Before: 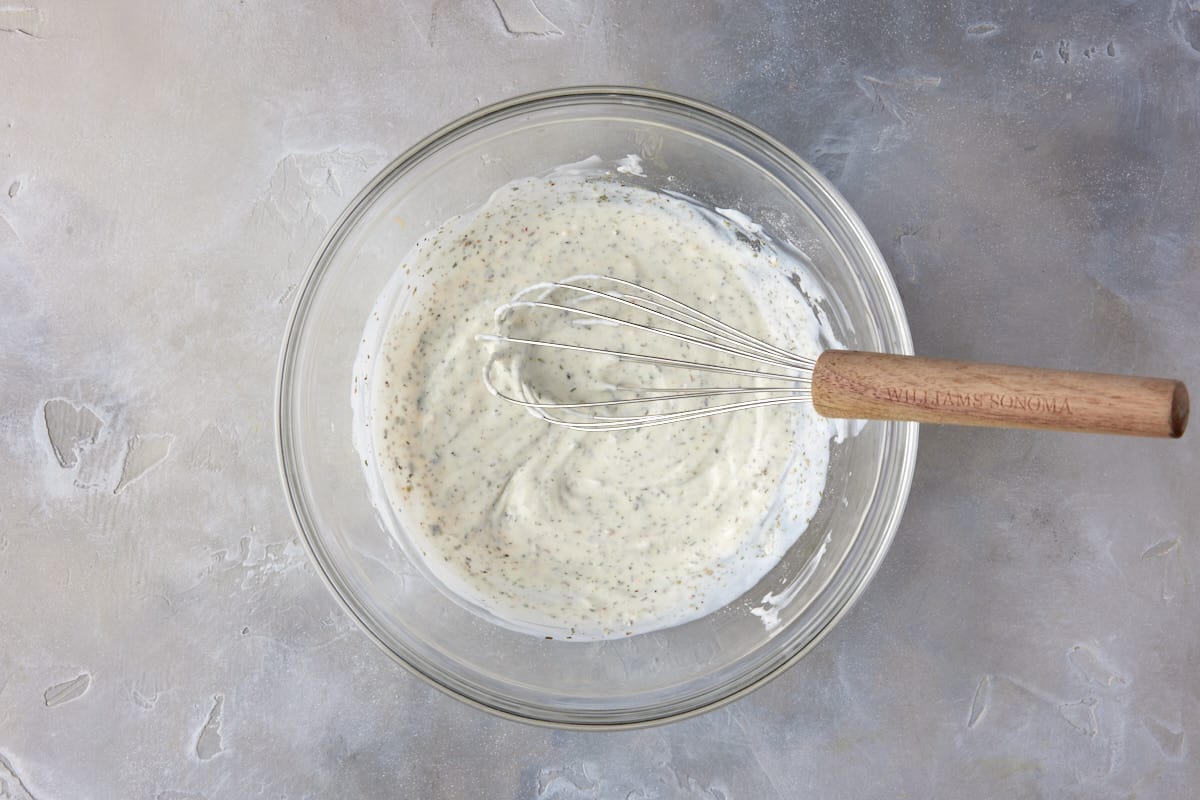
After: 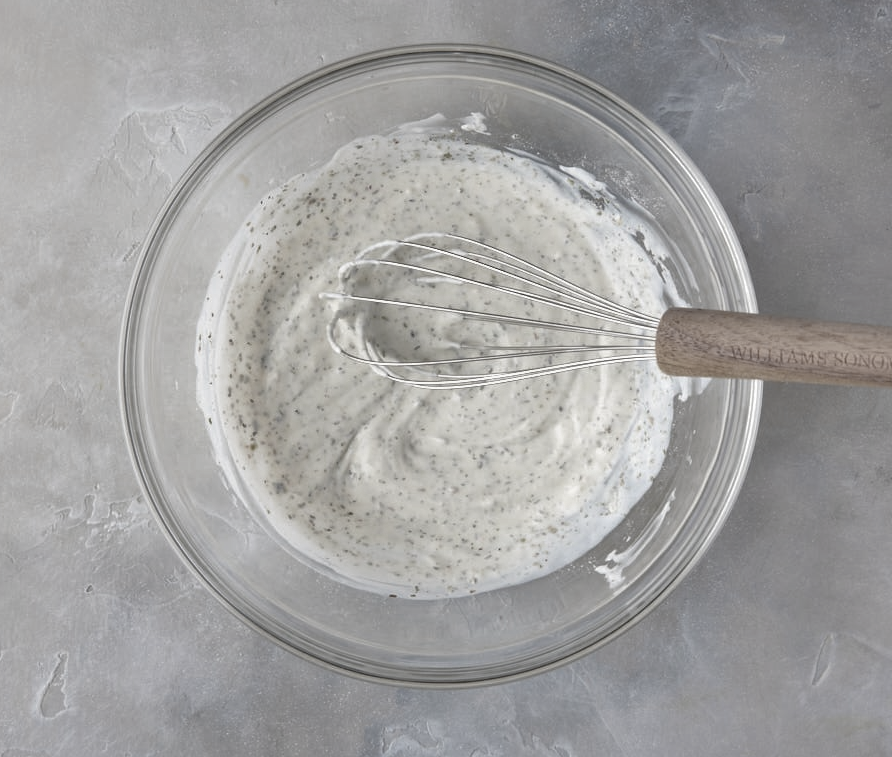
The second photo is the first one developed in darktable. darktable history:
shadows and highlights: on, module defaults
color zones: curves: ch0 [(0, 0.487) (0.241, 0.395) (0.434, 0.373) (0.658, 0.412) (0.838, 0.487)]; ch1 [(0, 0) (0.053, 0.053) (0.211, 0.202) (0.579, 0.259) (0.781, 0.241)]
crop and rotate: left 13.072%, top 5.271%, right 12.583%
